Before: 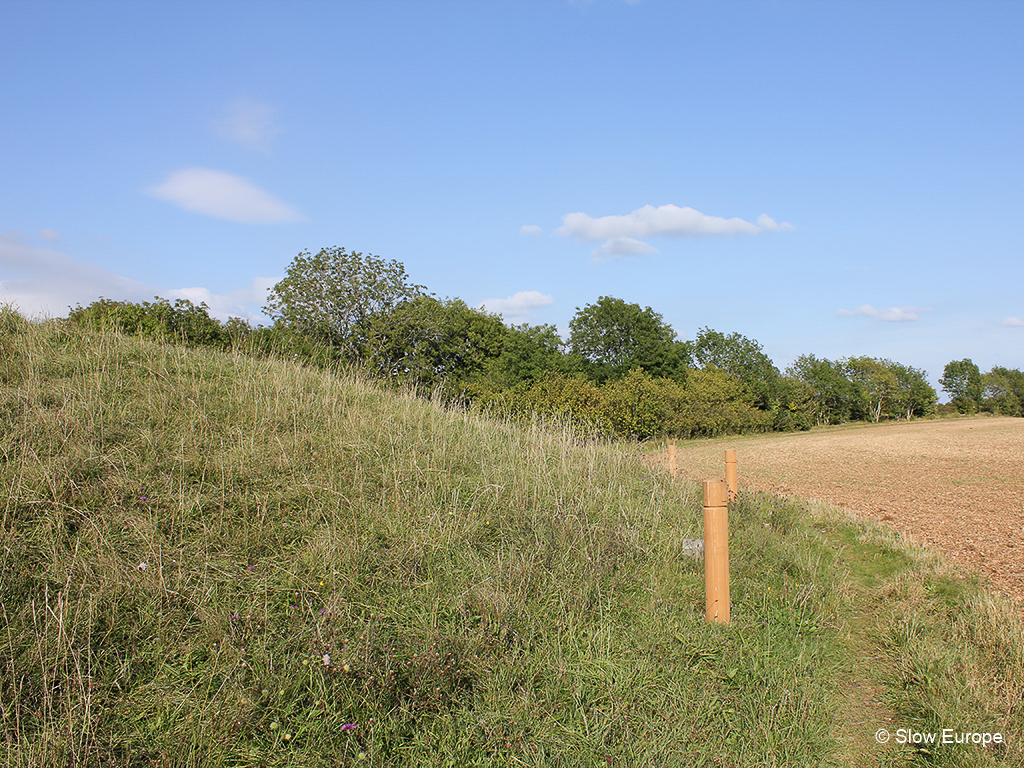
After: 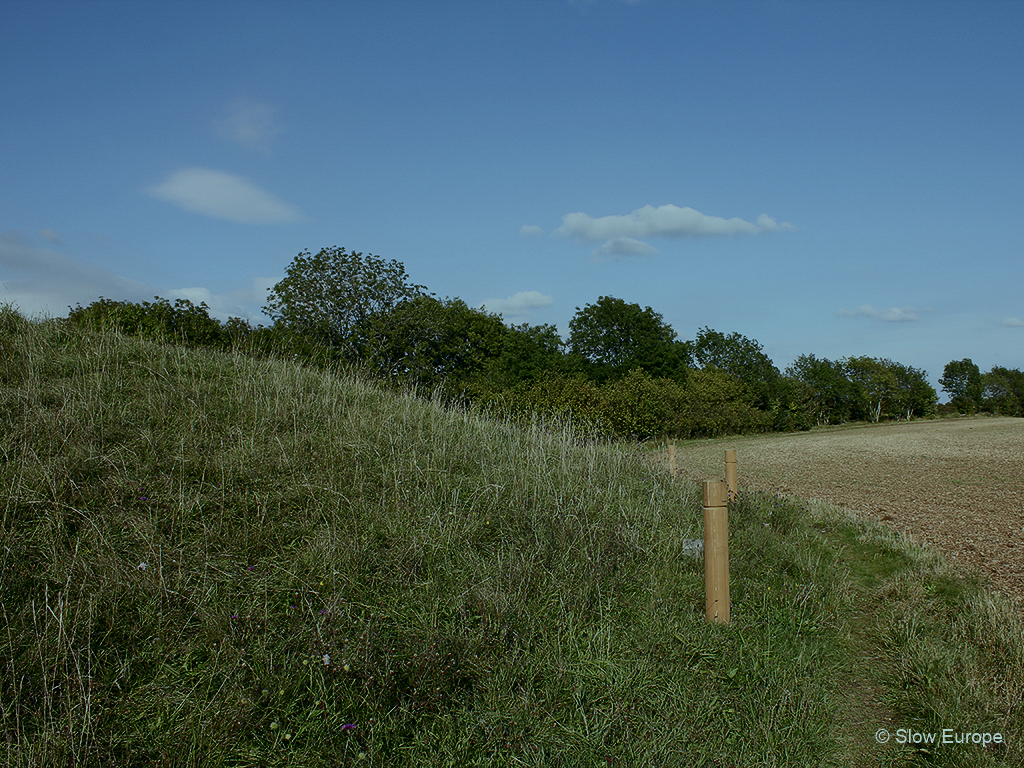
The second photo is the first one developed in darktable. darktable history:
color balance: mode lift, gamma, gain (sRGB), lift [0.997, 0.979, 1.021, 1.011], gamma [1, 1.084, 0.916, 0.998], gain [1, 0.87, 1.13, 1.101], contrast 4.55%, contrast fulcrum 38.24%, output saturation 104.09%
contrast brightness saturation: contrast 0.28
exposure: exposure -1.468 EV, compensate highlight preservation false
